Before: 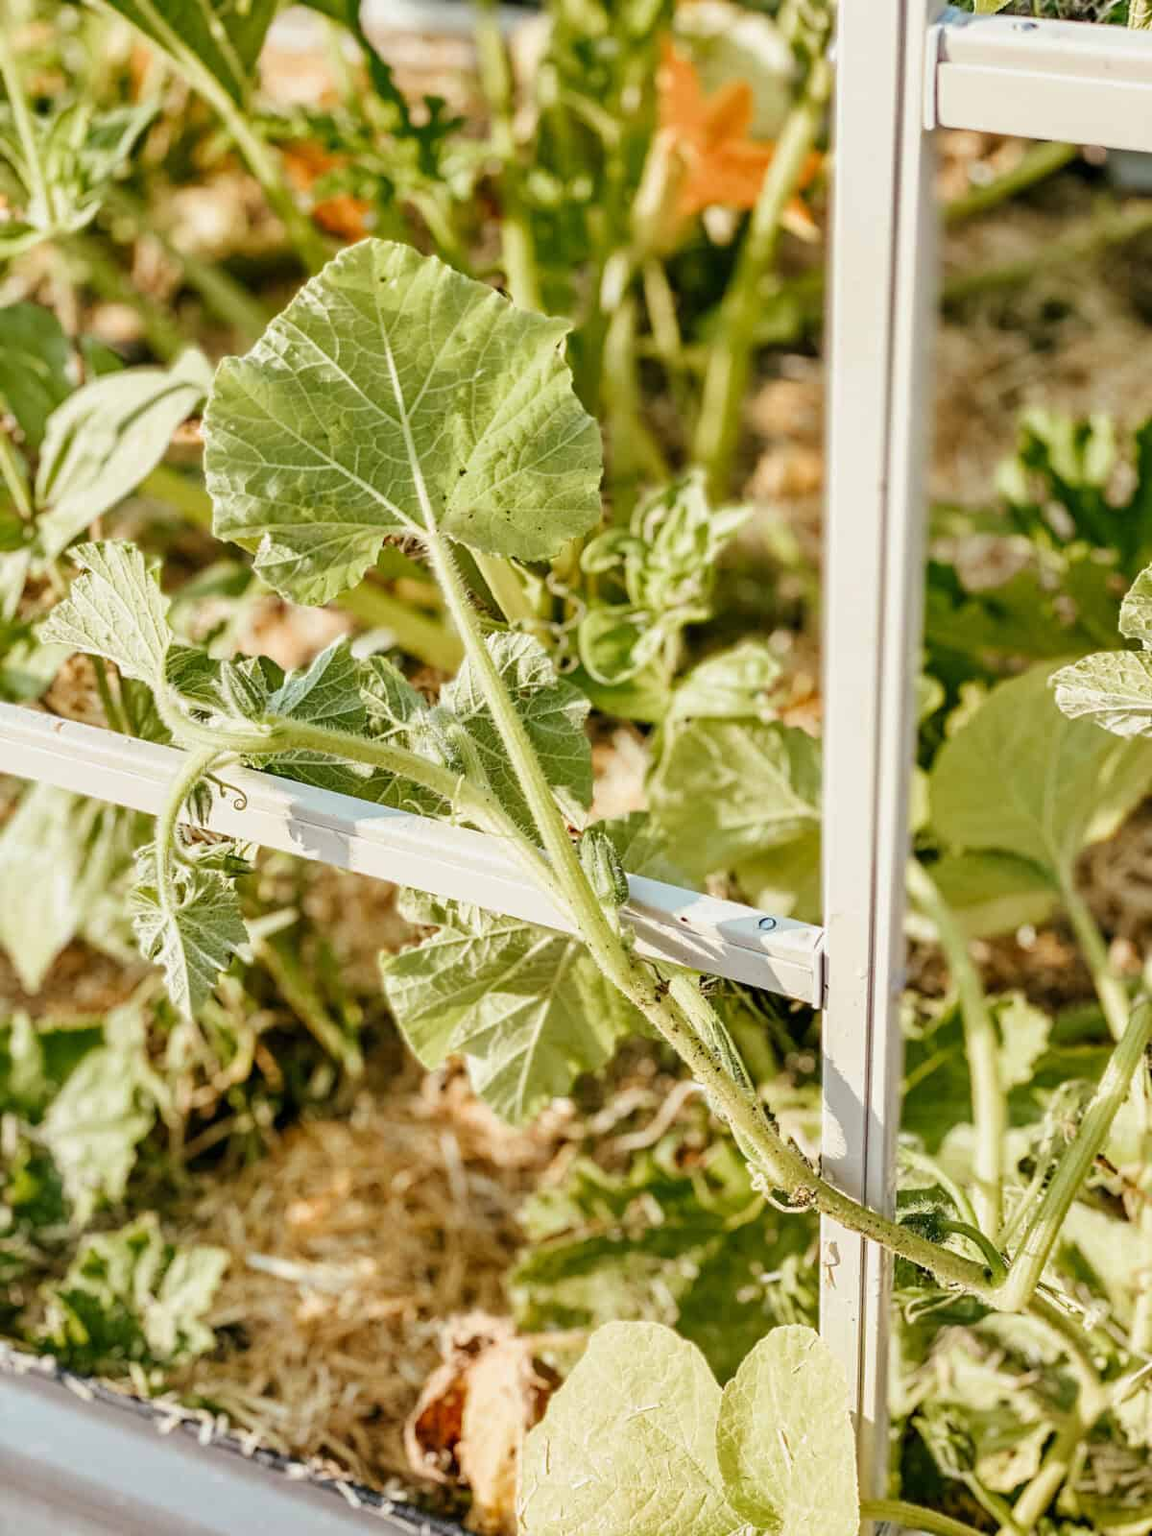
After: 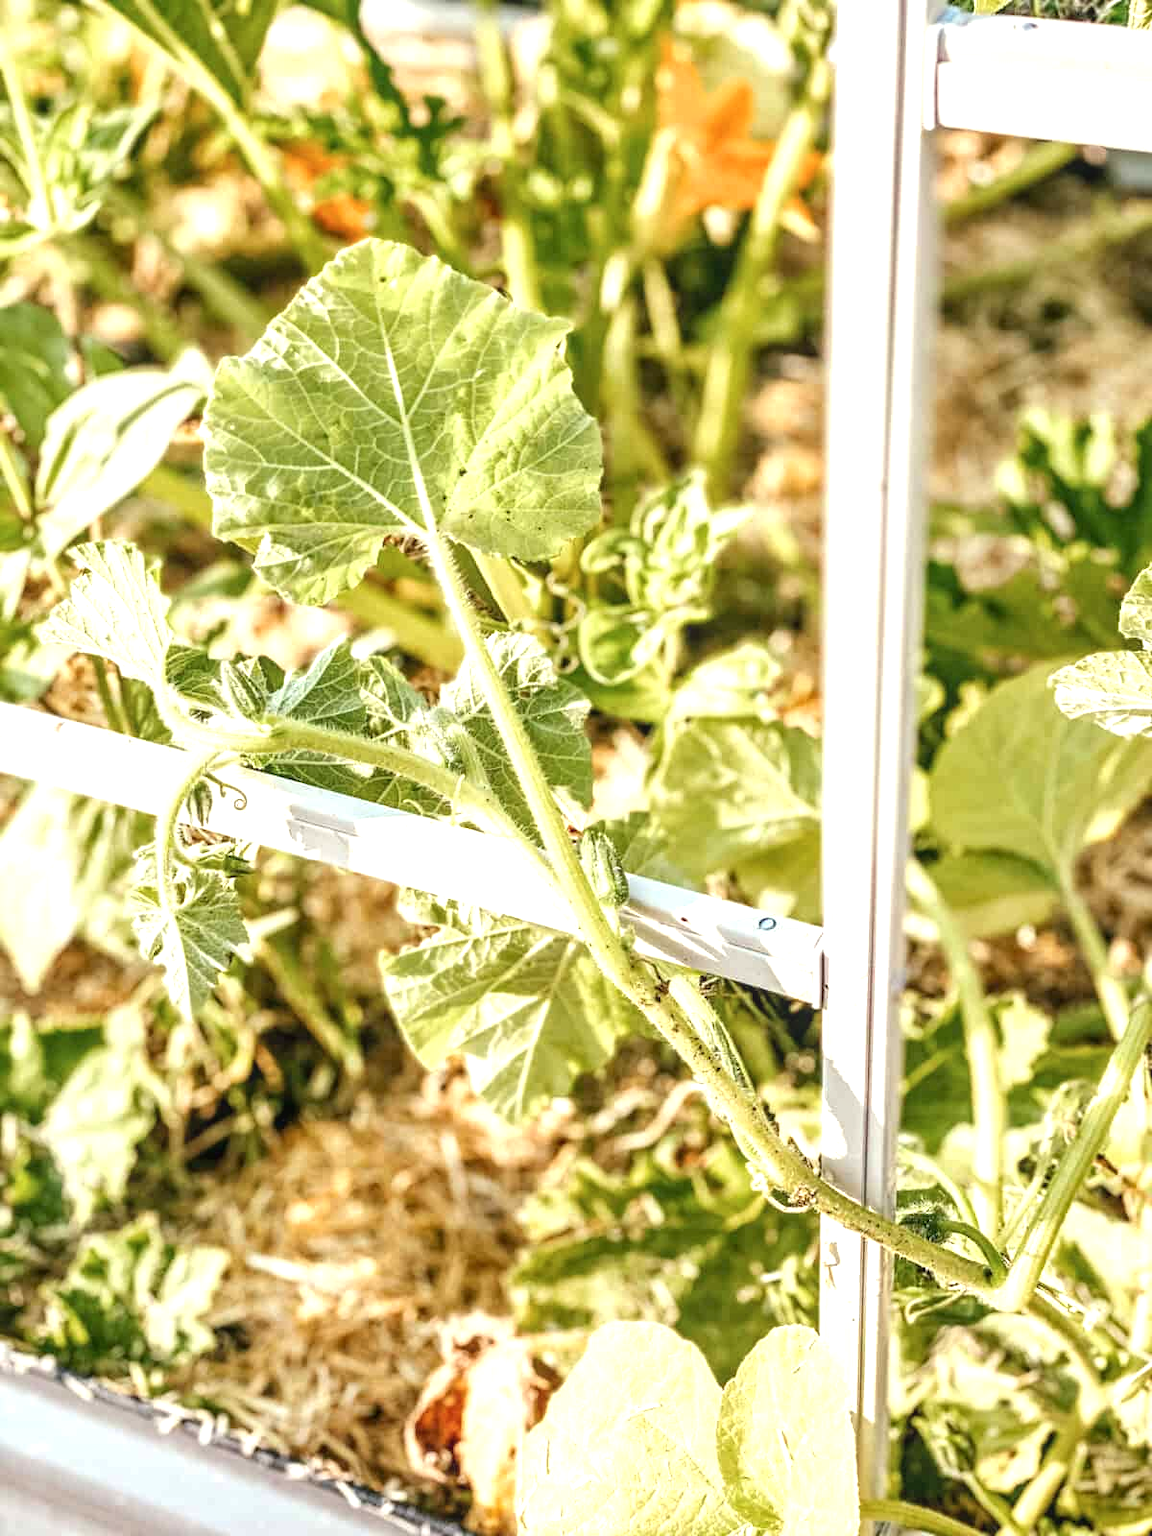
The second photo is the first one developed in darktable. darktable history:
exposure: black level correction 0.001, exposure 0.955 EV, compensate exposure bias true, compensate highlight preservation false
contrast brightness saturation: contrast -0.1, saturation -0.1
local contrast: on, module defaults
